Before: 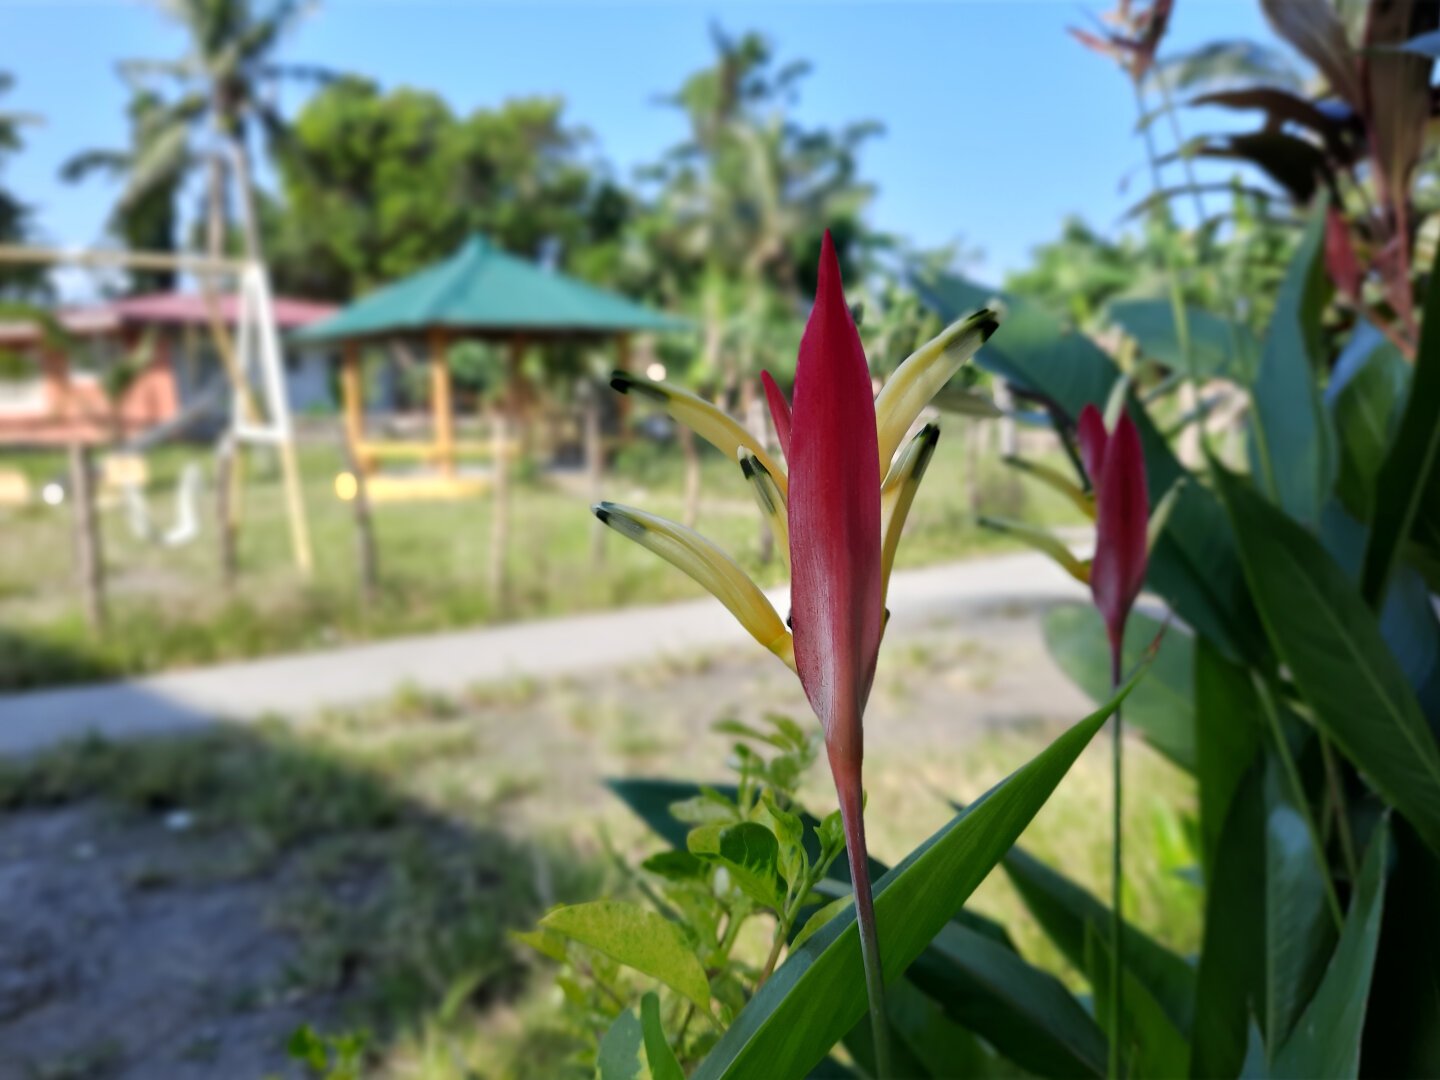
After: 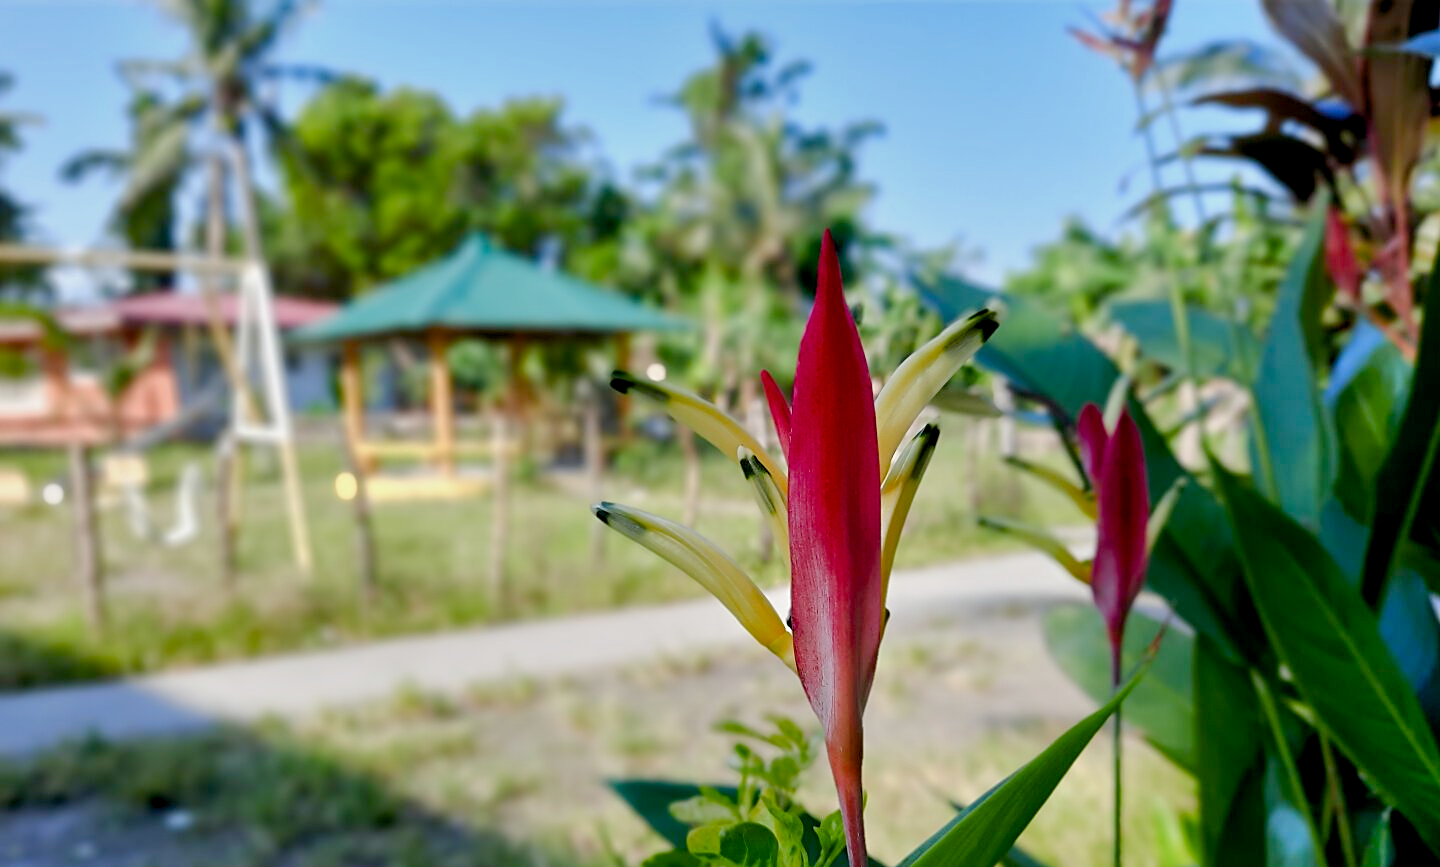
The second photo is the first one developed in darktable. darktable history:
shadows and highlights: radius 133.79, soften with gaussian
crop: bottom 19.65%
sharpen: on, module defaults
color balance rgb: global offset › luminance -0.512%, linear chroma grading › global chroma 14.534%, perceptual saturation grading › global saturation 20%, perceptual saturation grading › highlights -49.283%, perceptual saturation grading › shadows 25.223%, perceptual brilliance grading › mid-tones 9.838%, perceptual brilliance grading › shadows 15.144%, global vibrance -17.261%, contrast -6.066%
